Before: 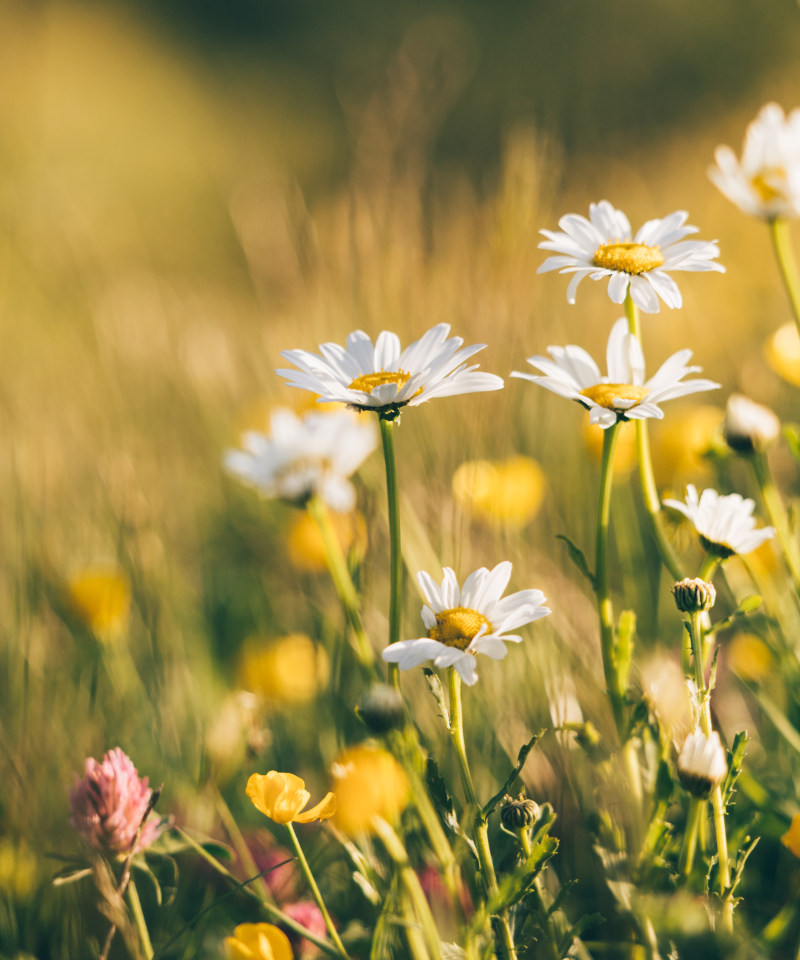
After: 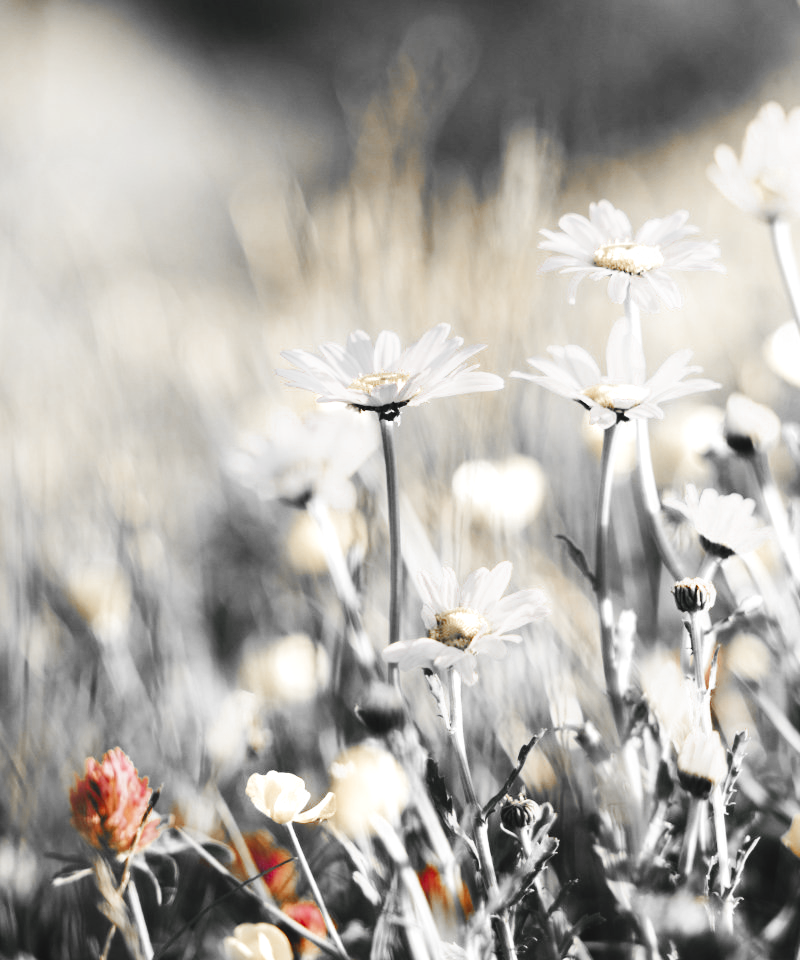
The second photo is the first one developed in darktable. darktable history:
base curve: curves: ch0 [(0, 0) (0.036, 0.025) (0.121, 0.166) (0.206, 0.329) (0.605, 0.79) (1, 1)], preserve colors none
color zones: curves: ch0 [(0, 0.497) (0.096, 0.361) (0.221, 0.538) (0.429, 0.5) (0.571, 0.5) (0.714, 0.5) (0.857, 0.5) (1, 0.497)]; ch1 [(0, 0.5) (0.143, 0.5) (0.257, -0.002) (0.429, 0.04) (0.571, -0.001) (0.714, -0.015) (0.857, 0.024) (1, 0.5)]
